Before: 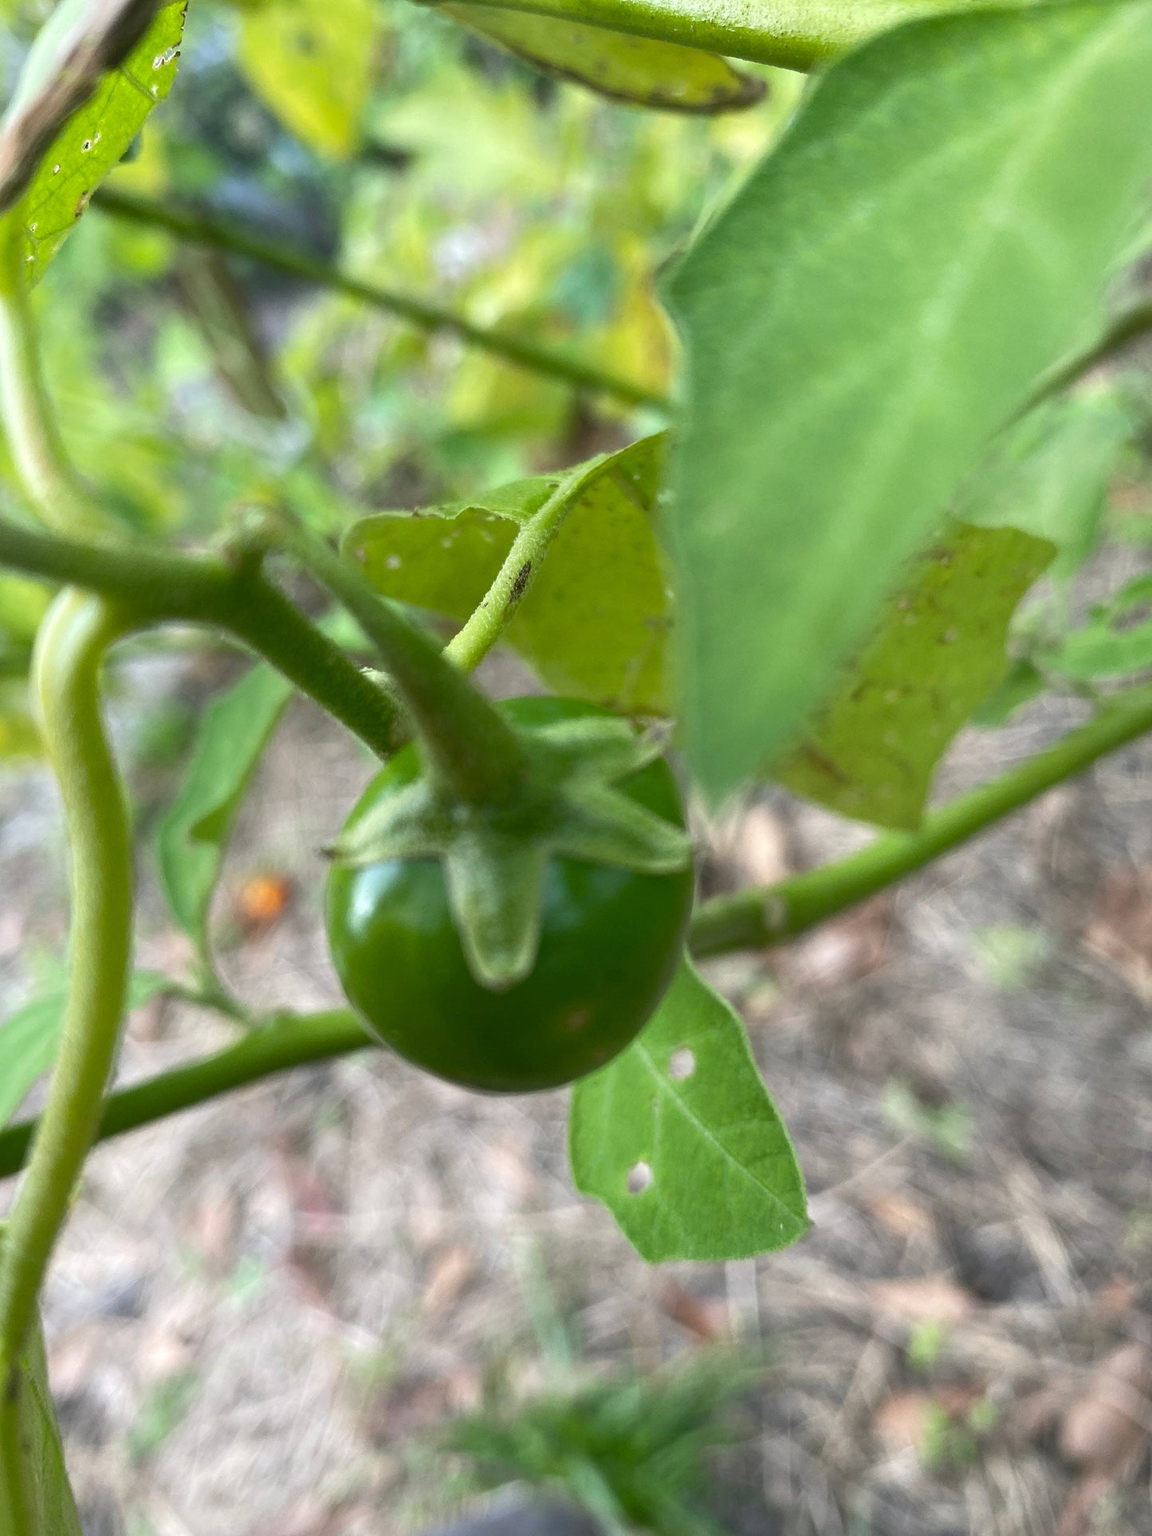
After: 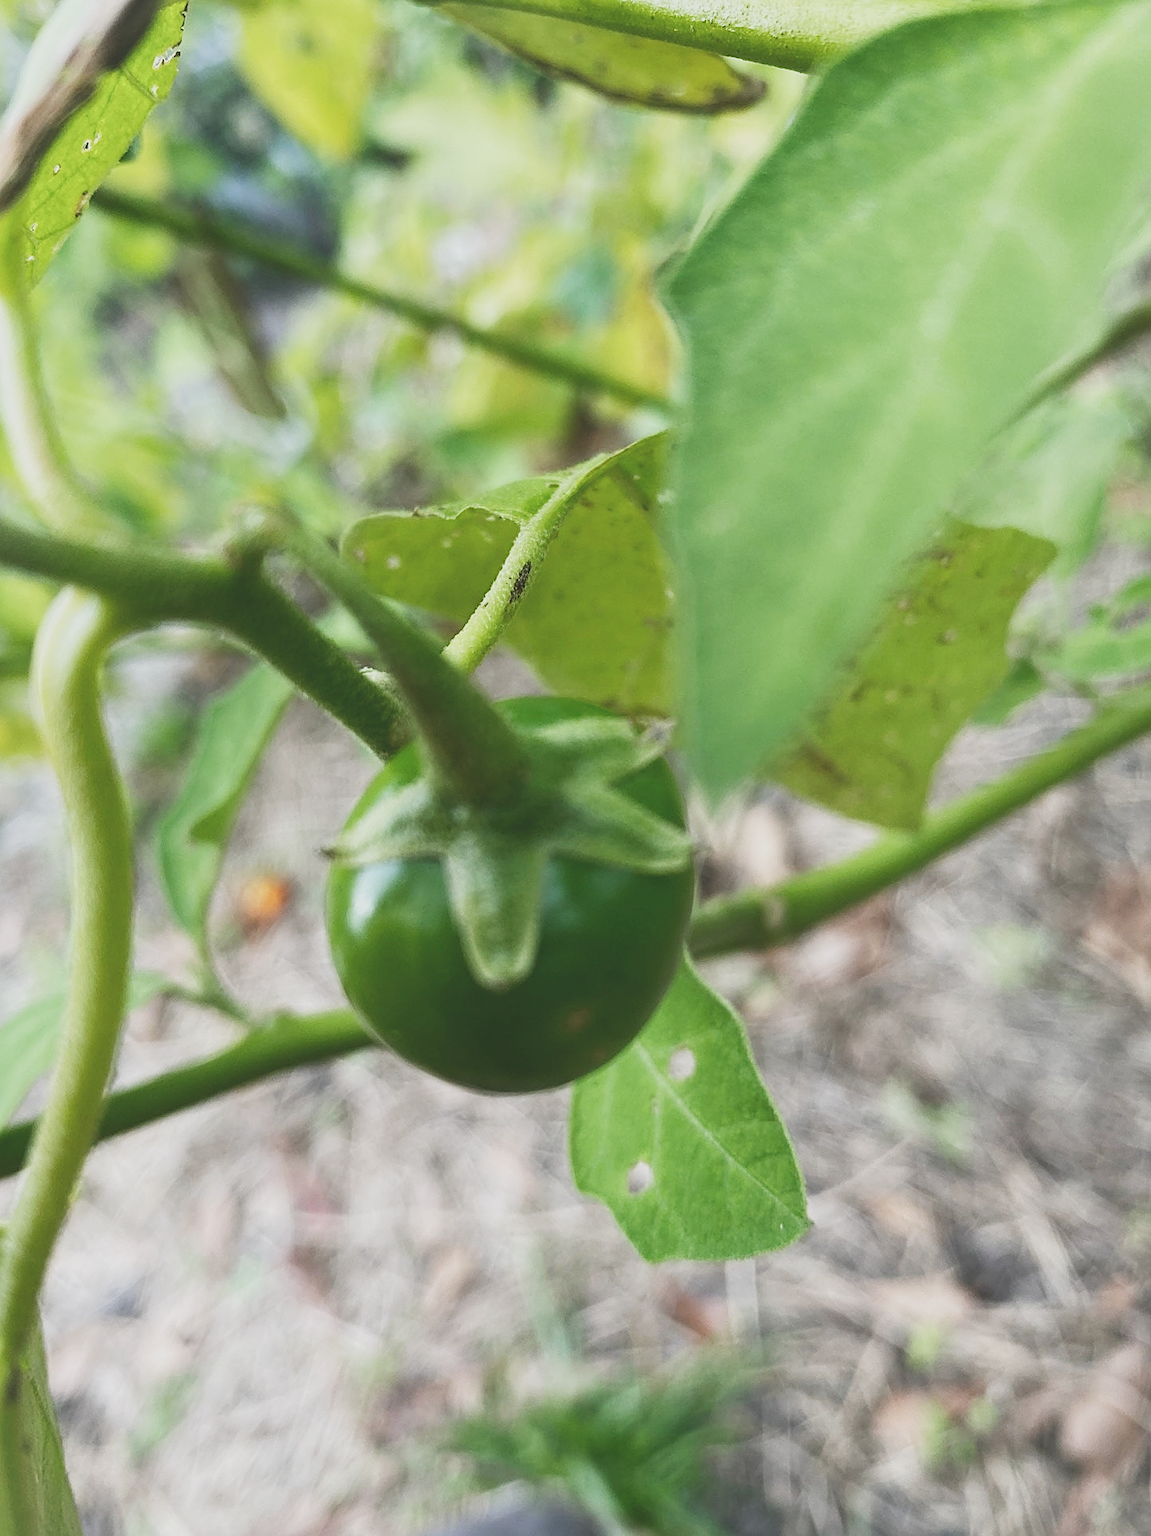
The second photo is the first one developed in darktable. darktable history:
sigmoid: contrast 1.7, skew -0.2, preserve hue 0%, red attenuation 0.1, red rotation 0.035, green attenuation 0.1, green rotation -0.017, blue attenuation 0.15, blue rotation -0.052, base primaries Rec2020
exposure: black level correction -0.041, exposure 0.064 EV, compensate highlight preservation false
vignetting: fall-off start 100%, brightness 0.05, saturation 0
sharpen: on, module defaults
